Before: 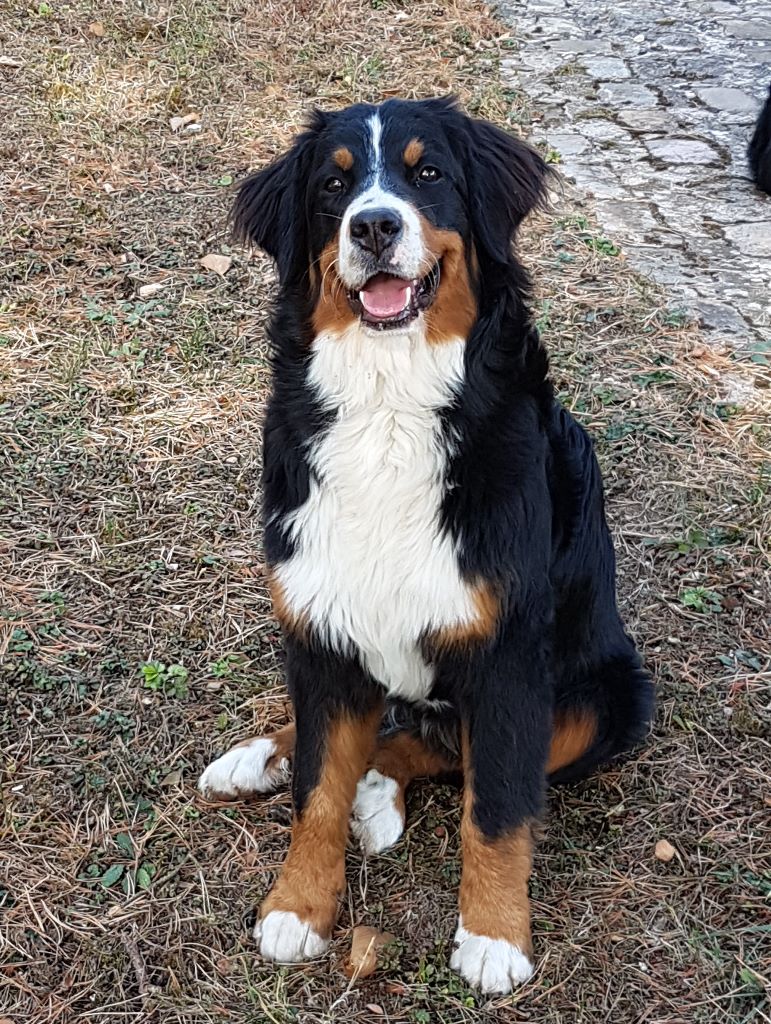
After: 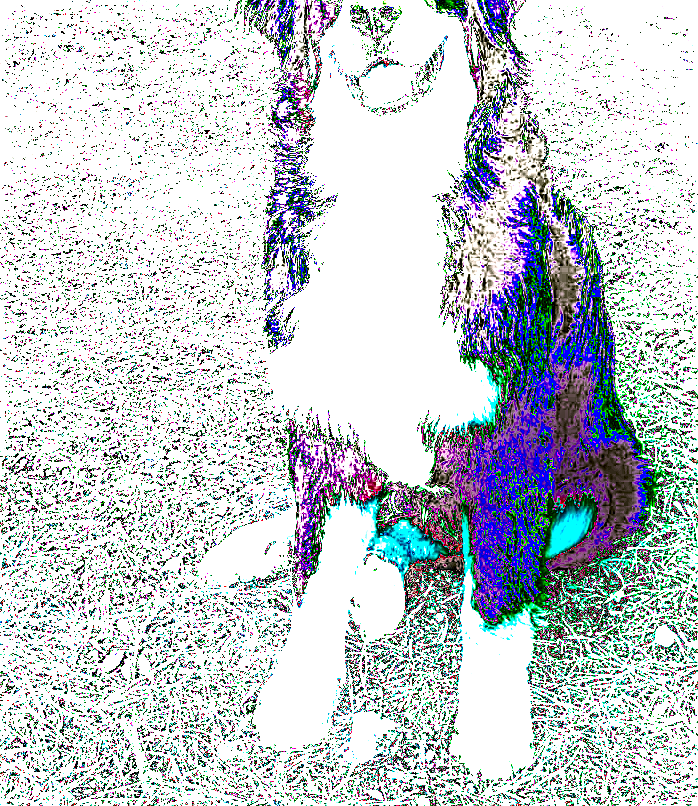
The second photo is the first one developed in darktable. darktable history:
color correction: highlights a* 6.27, highlights b* 8.19, shadows a* 5.94, shadows b* 7.23, saturation 0.9
crop: top 20.916%, right 9.437%, bottom 0.316%
exposure: black level correction 0, exposure 1.7 EV, compensate exposure bias true, compensate highlight preservation false
sharpen: amount 0.75
white balance: red 8, blue 8
shadows and highlights: radius 118.69, shadows 42.21, highlights -61.56, soften with gaussian
